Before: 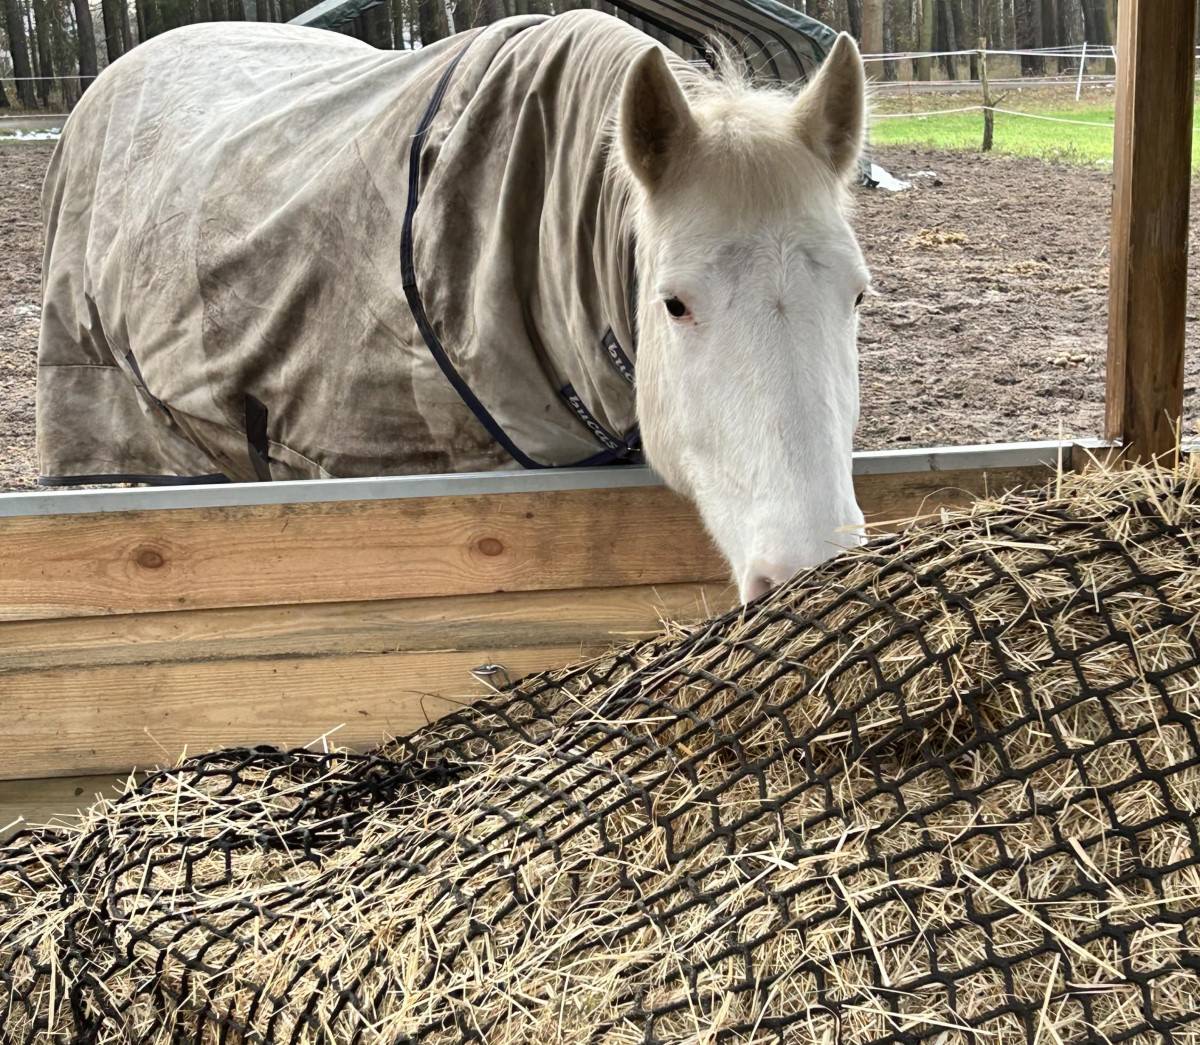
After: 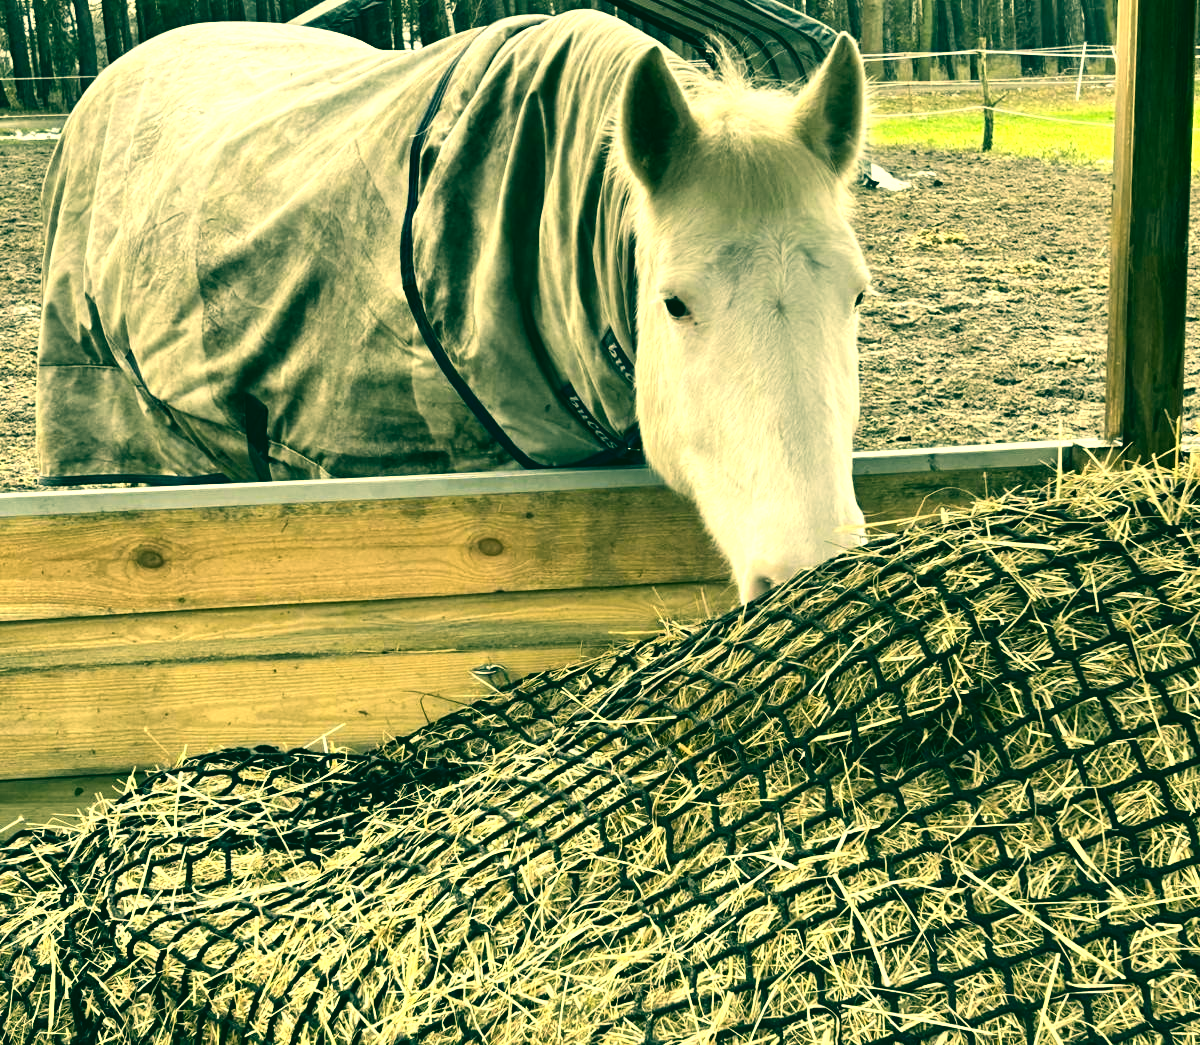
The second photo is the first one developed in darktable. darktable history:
tone equalizer: -8 EV -0.75 EV, -7 EV -0.7 EV, -6 EV -0.6 EV, -5 EV -0.4 EV, -3 EV 0.4 EV, -2 EV 0.6 EV, -1 EV 0.7 EV, +0 EV 0.75 EV, edges refinement/feathering 500, mask exposure compensation -1.57 EV, preserve details no
color correction: highlights a* 1.83, highlights b* 34.02, shadows a* -36.68, shadows b* -5.48
